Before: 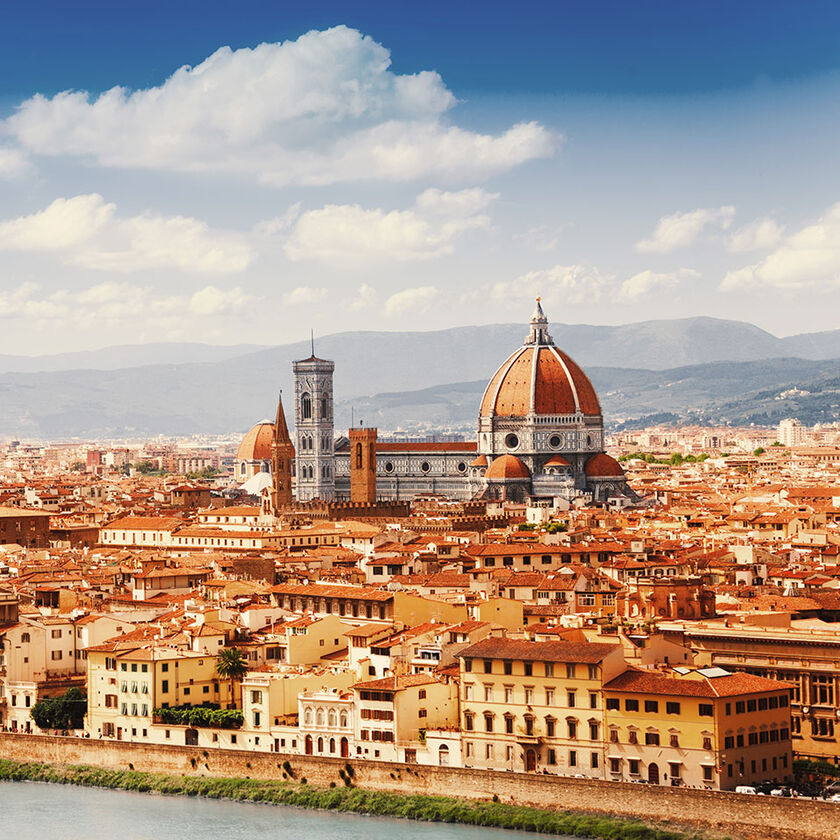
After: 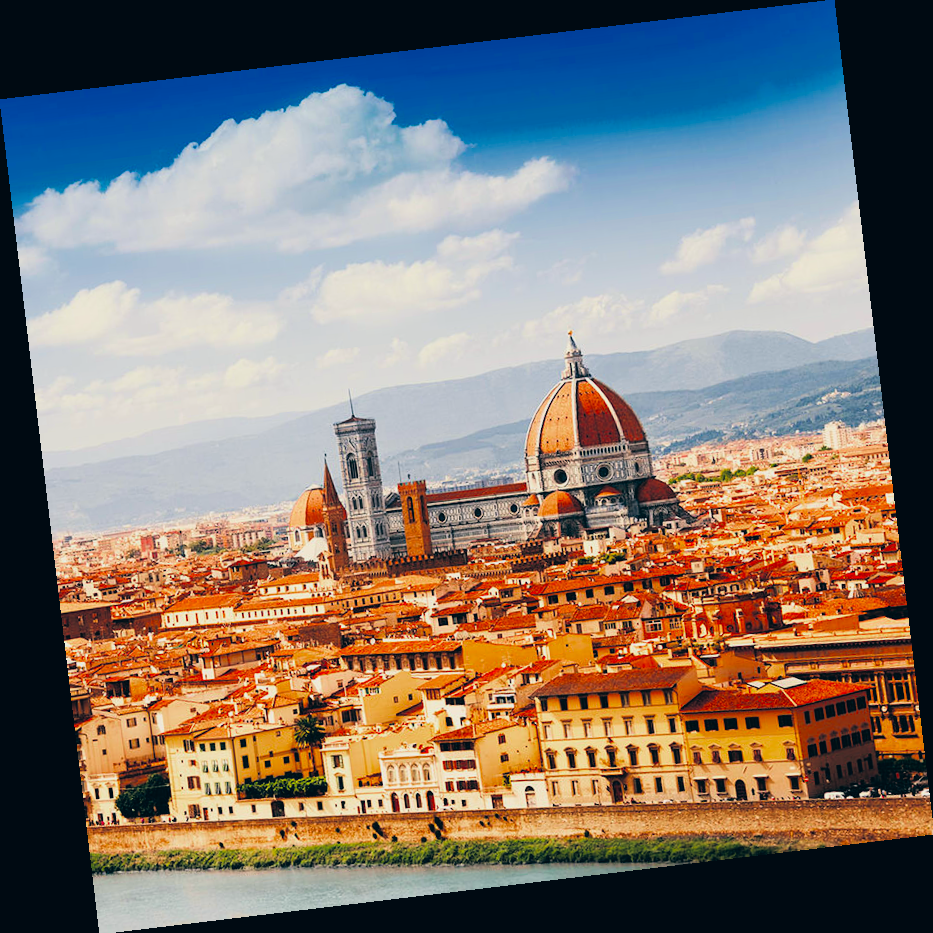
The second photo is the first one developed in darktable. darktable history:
color balance: lift [1.016, 0.983, 1, 1.017], gamma [0.958, 1, 1, 1], gain [0.981, 1.007, 0.993, 1.002], input saturation 118.26%, contrast 13.43%, contrast fulcrum 21.62%, output saturation 82.76%
rotate and perspective: rotation -6.83°, automatic cropping off
filmic rgb: black relative exposure -7.75 EV, white relative exposure 4.4 EV, threshold 3 EV, target black luminance 0%, hardness 3.76, latitude 50.51%, contrast 1.074, highlights saturation mix 10%, shadows ↔ highlights balance -0.22%, color science v4 (2020), enable highlight reconstruction true
